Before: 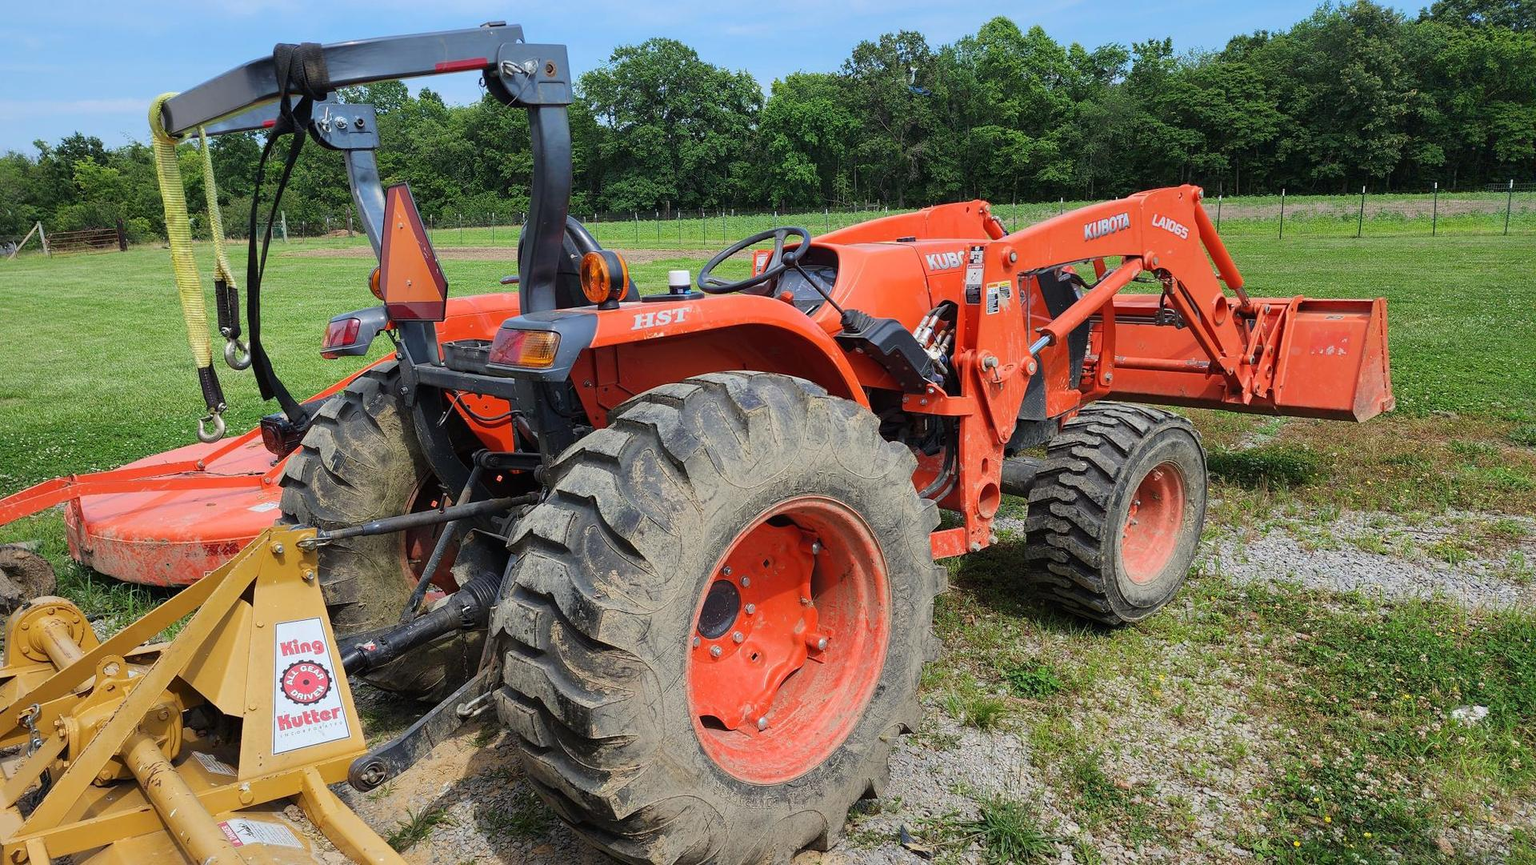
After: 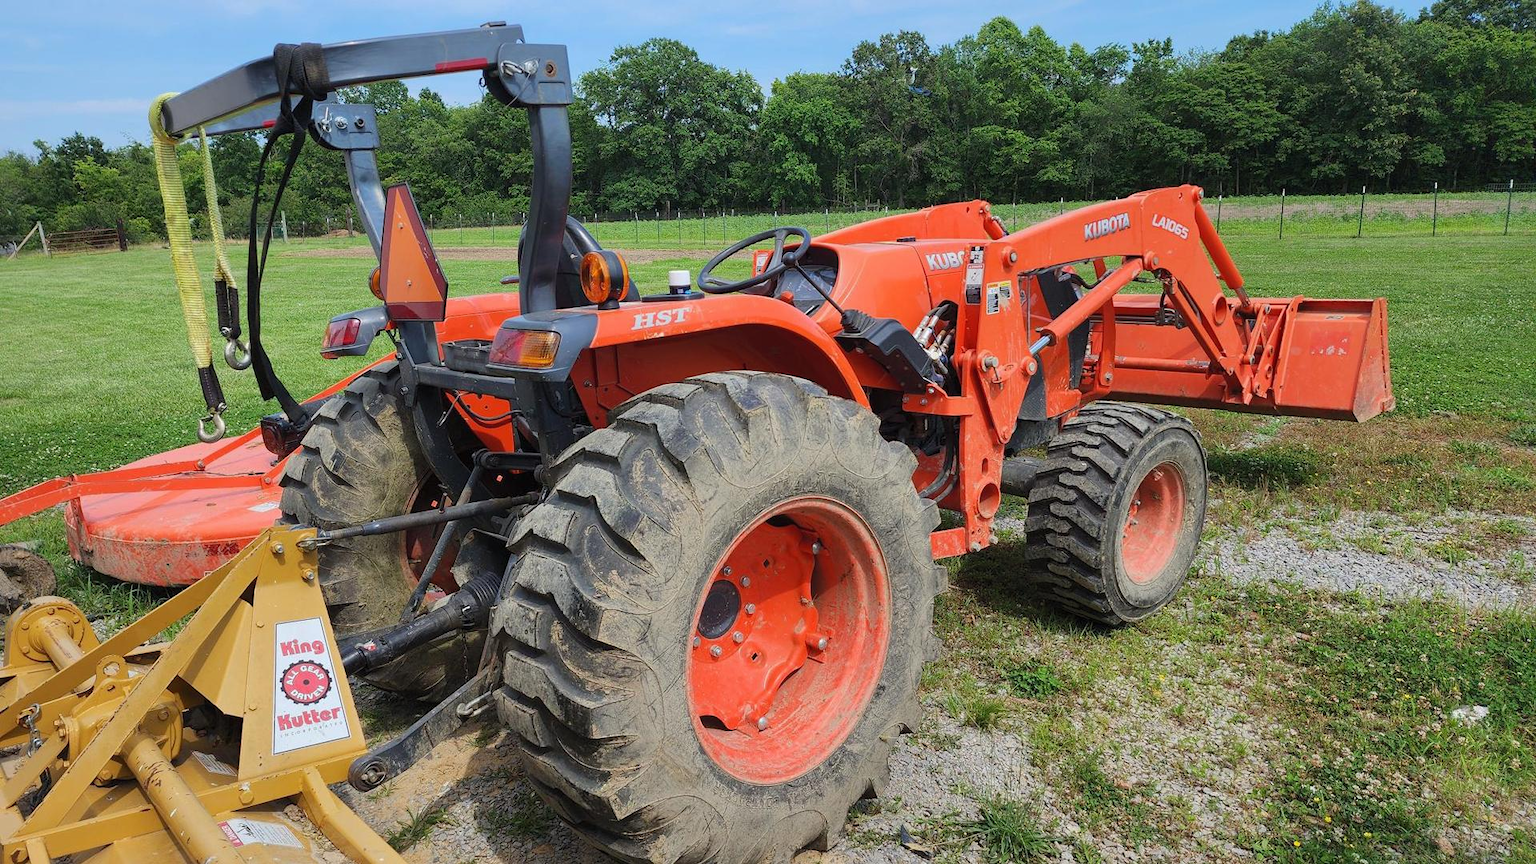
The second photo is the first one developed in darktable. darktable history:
shadows and highlights: shadows 25, highlights -25
fill light: on, module defaults
